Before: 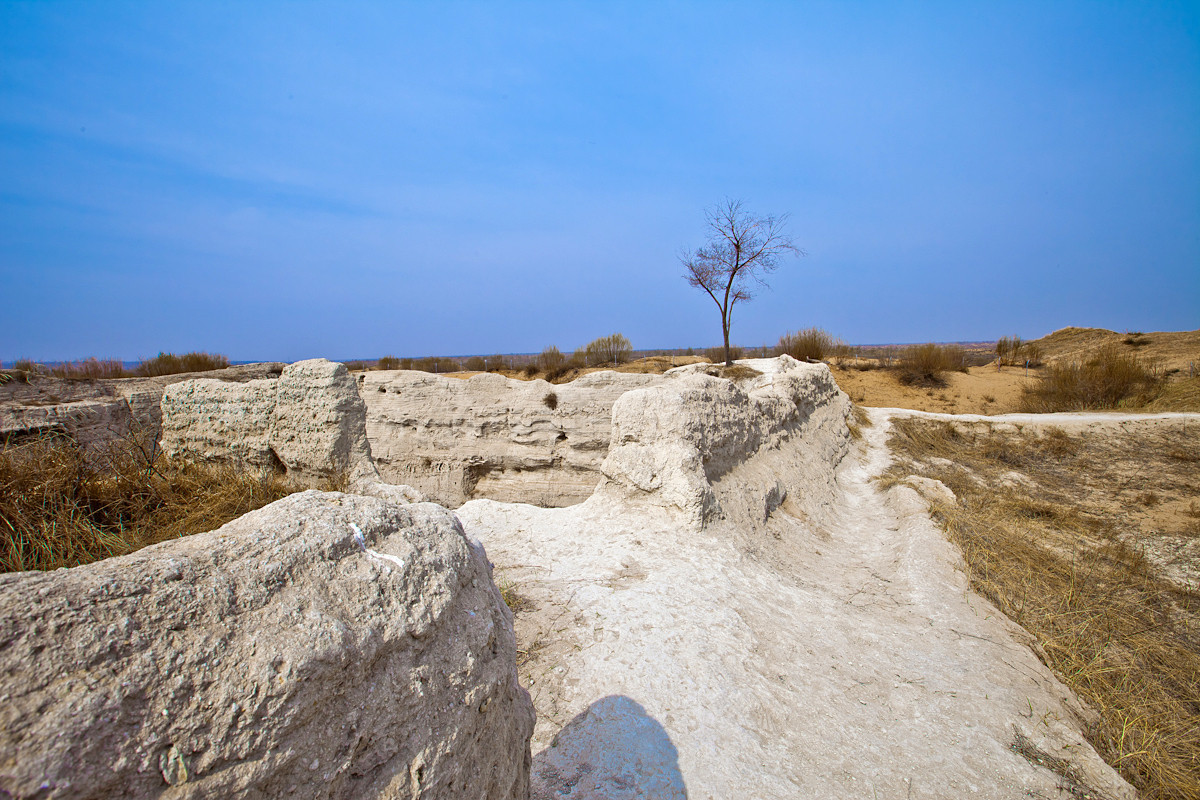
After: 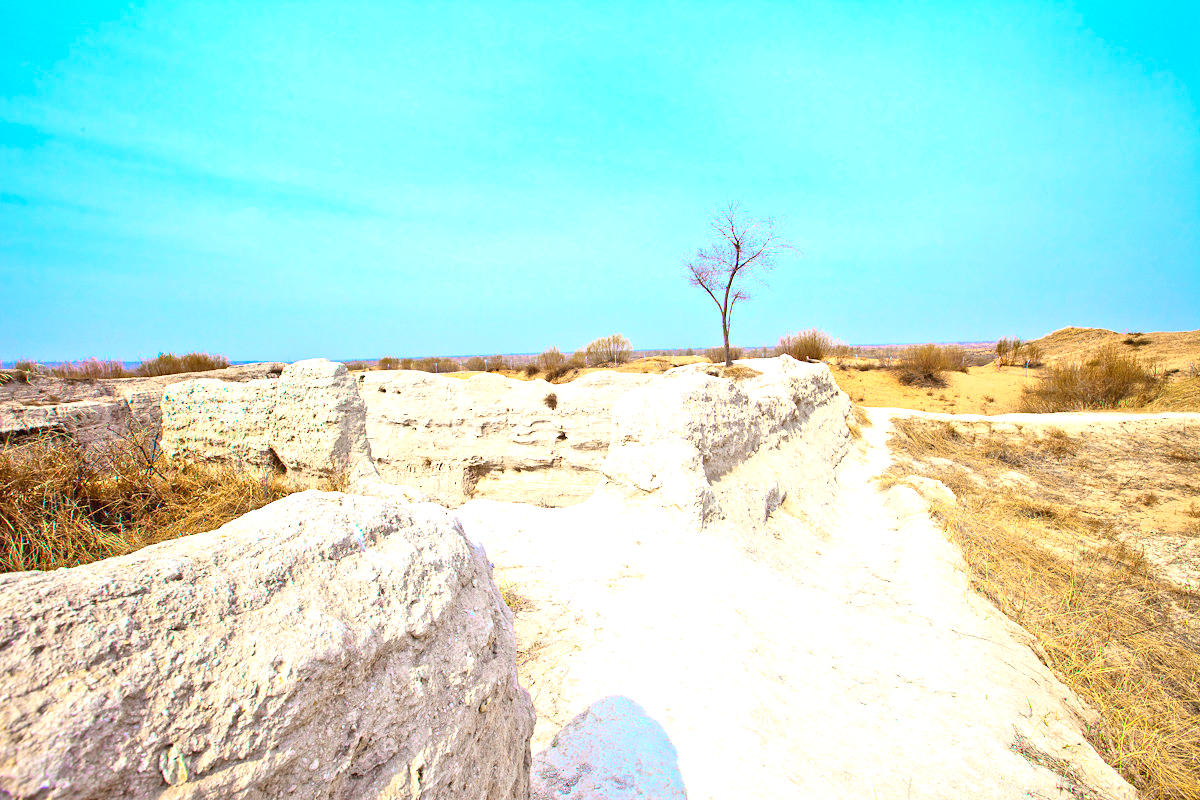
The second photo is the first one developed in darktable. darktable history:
contrast brightness saturation: contrast 0.2, brightness 0.157, saturation 0.228
exposure: exposure 1.254 EV, compensate exposure bias true, compensate highlight preservation false
